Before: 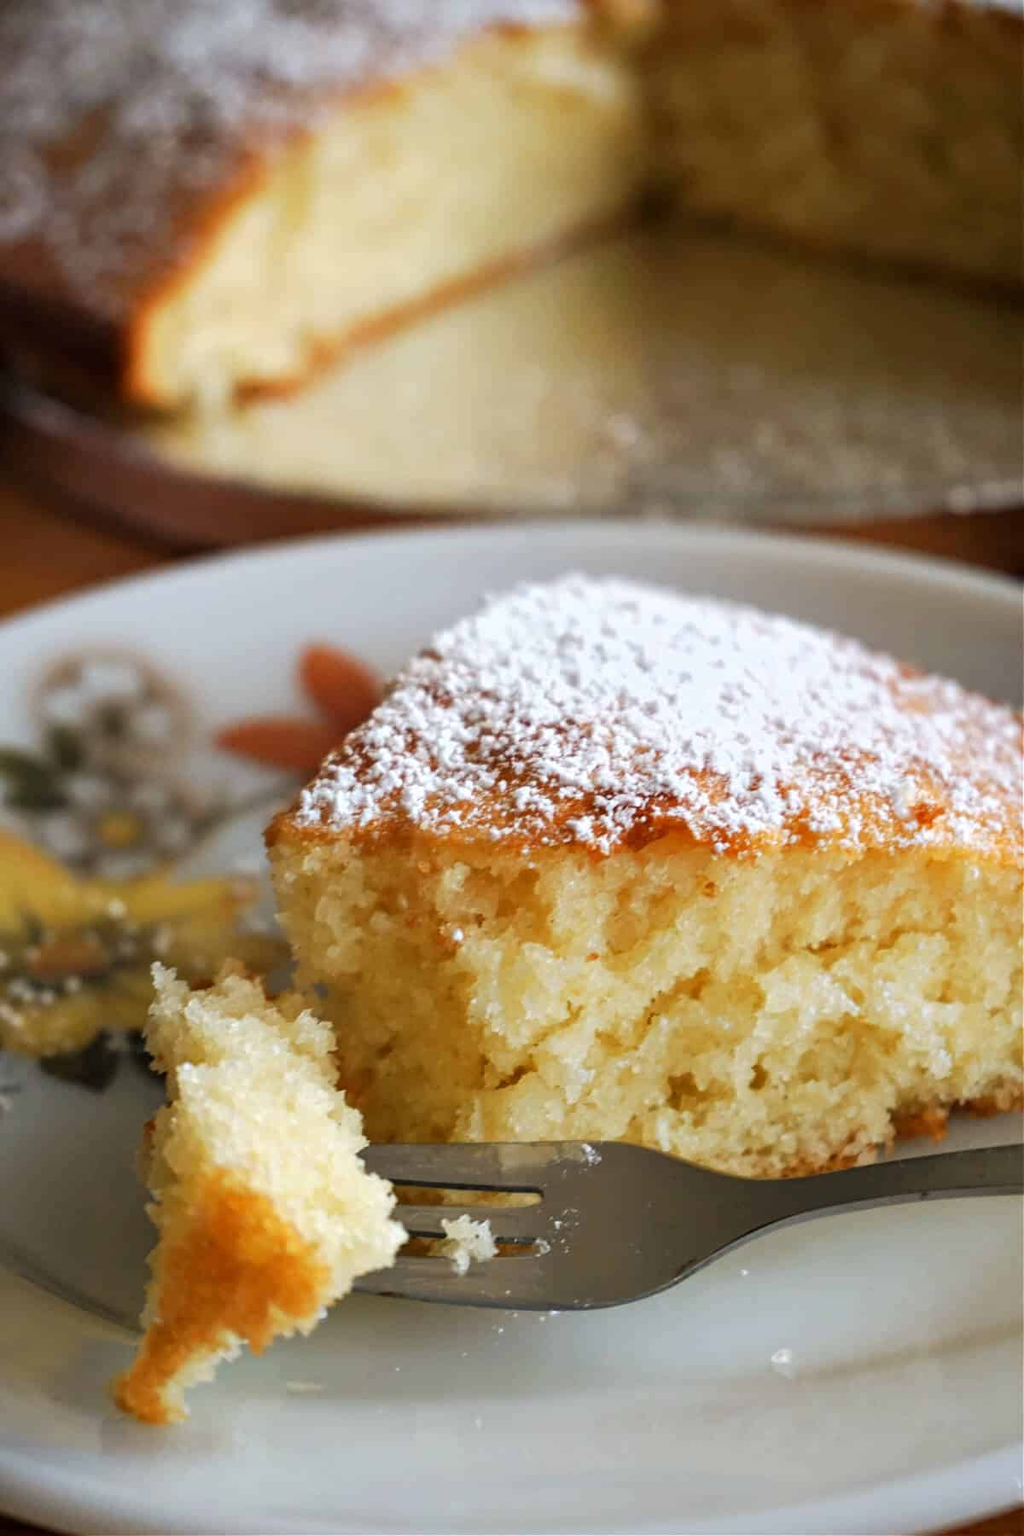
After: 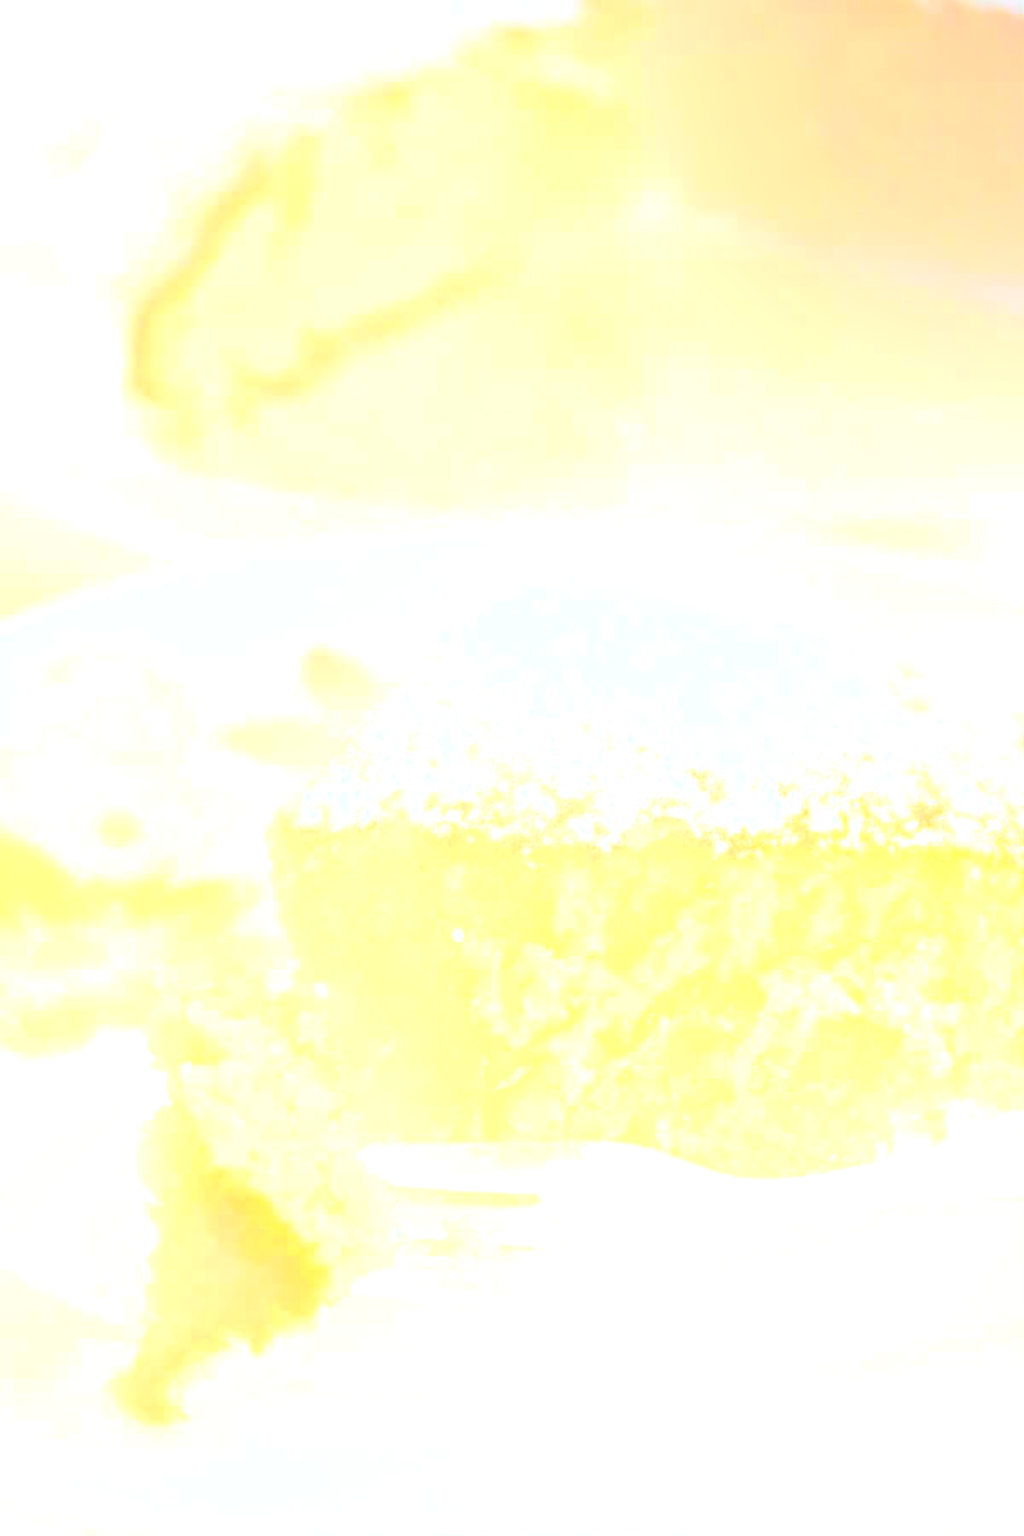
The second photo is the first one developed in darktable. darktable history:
contrast brightness saturation: contrast 0.2, brightness 0.16, saturation 0.22
bloom: size 85%, threshold 5%, strength 85%
